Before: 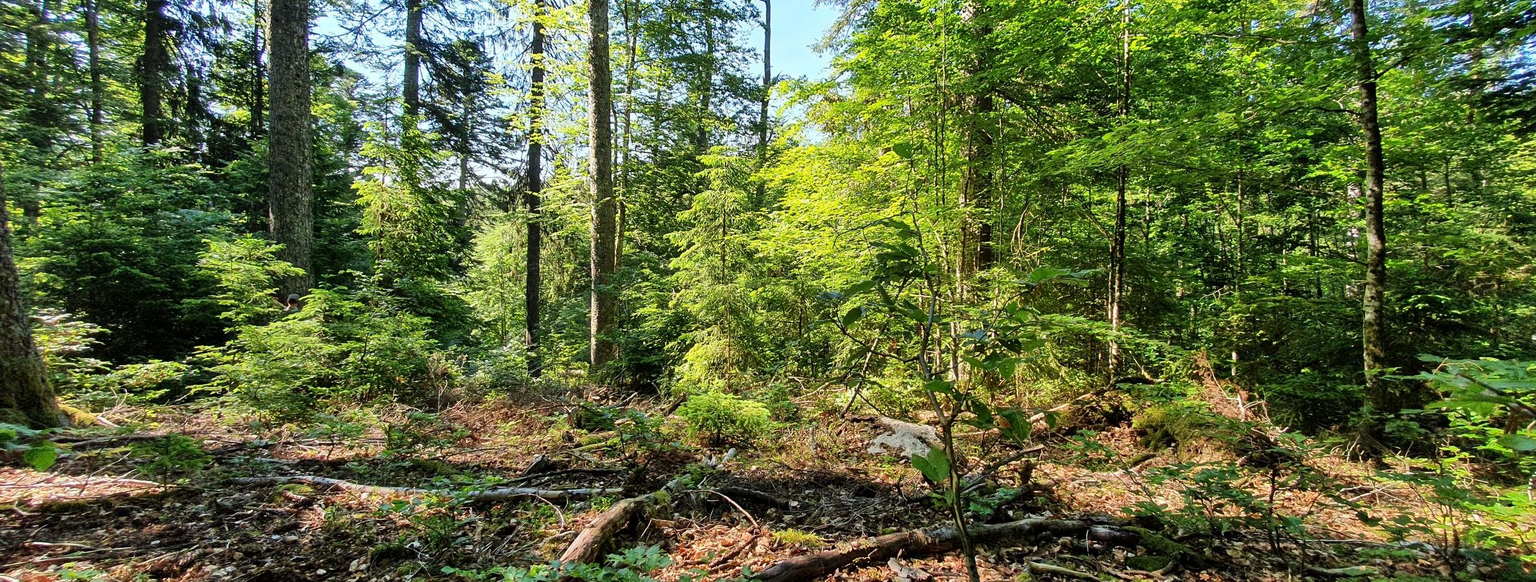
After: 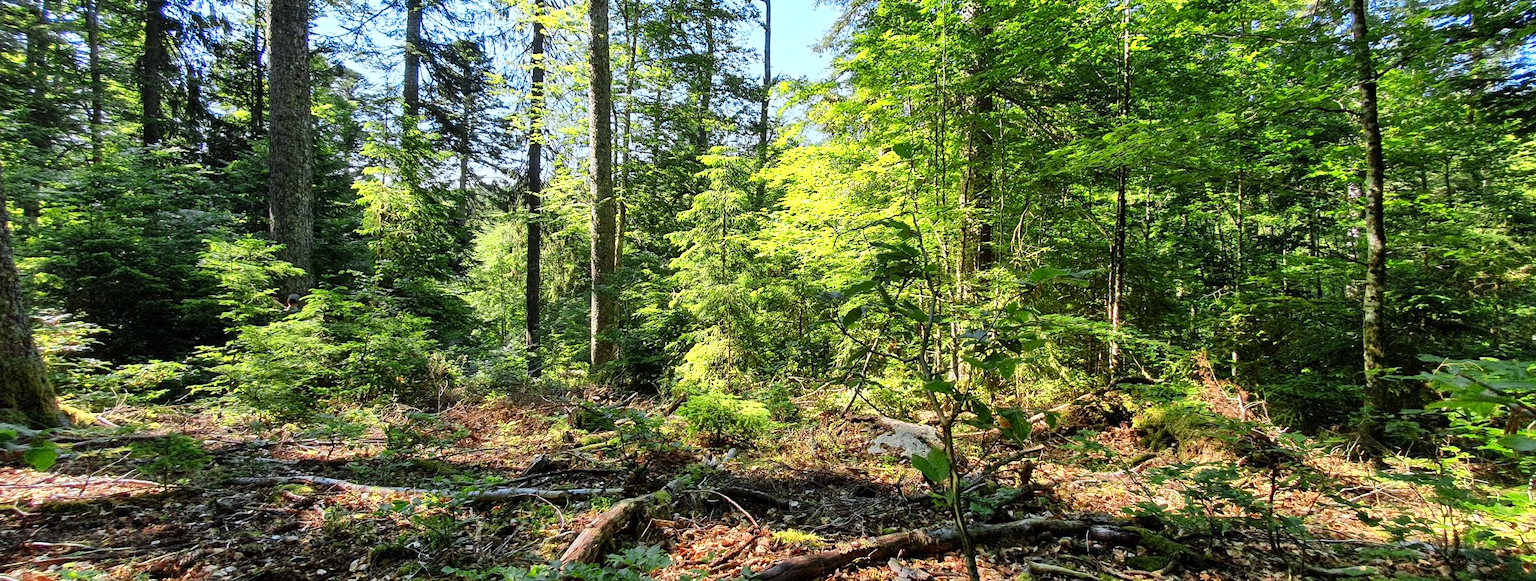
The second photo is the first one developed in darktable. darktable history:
color zones: curves: ch0 [(0.004, 0.305) (0.261, 0.623) (0.389, 0.399) (0.708, 0.571) (0.947, 0.34)]; ch1 [(0.025, 0.645) (0.229, 0.584) (0.326, 0.551) (0.484, 0.262) (0.757, 0.643)]
white balance: red 0.974, blue 1.044
